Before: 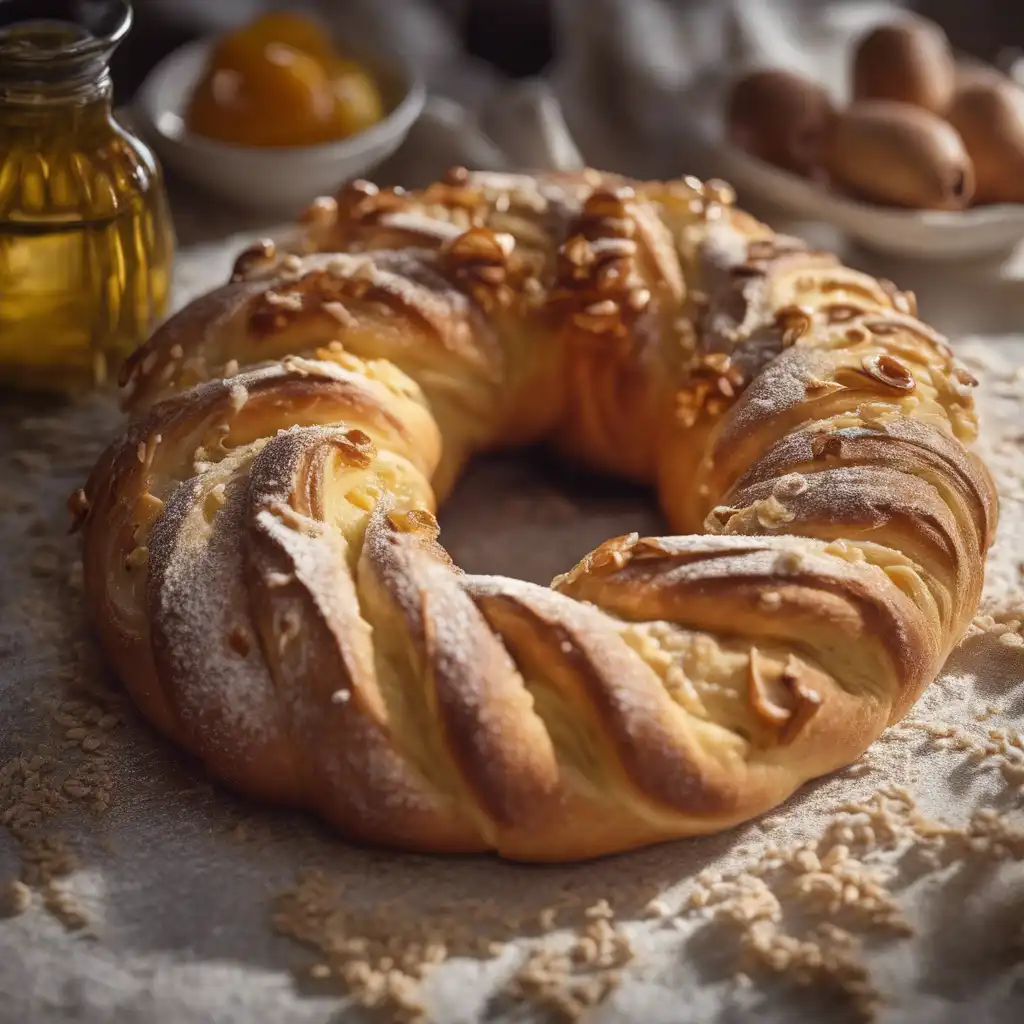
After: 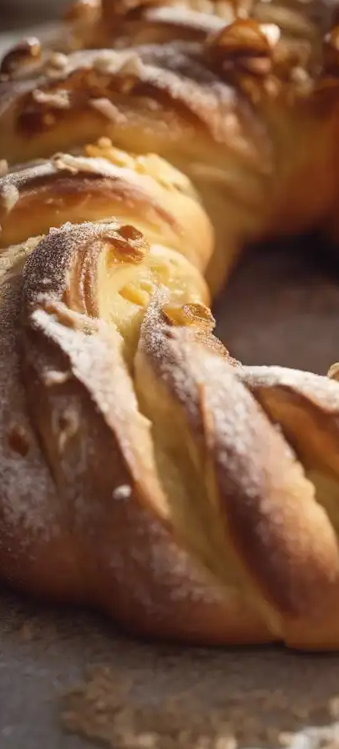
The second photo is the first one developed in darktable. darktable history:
rotate and perspective: rotation -2°, crop left 0.022, crop right 0.978, crop top 0.049, crop bottom 0.951
crop and rotate: left 21.77%, top 18.528%, right 44.676%, bottom 2.997%
shadows and highlights: shadows 12, white point adjustment 1.2, soften with gaussian
